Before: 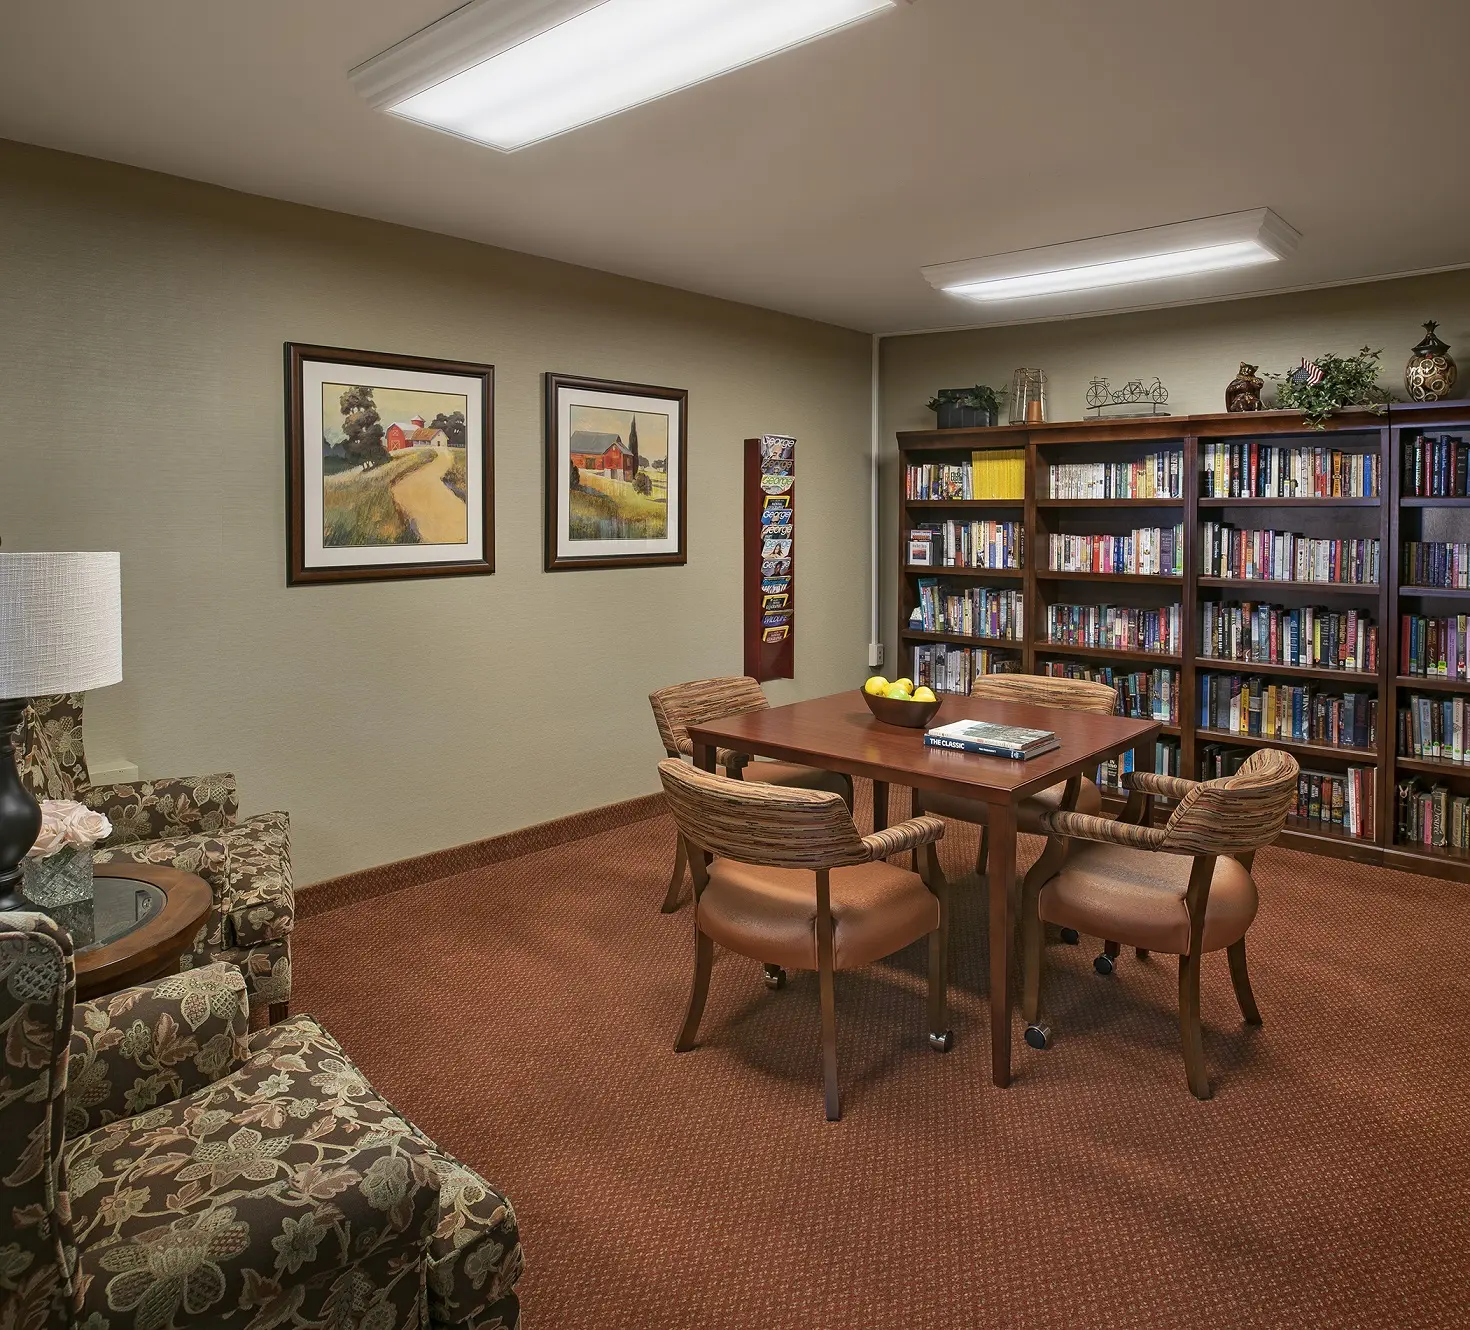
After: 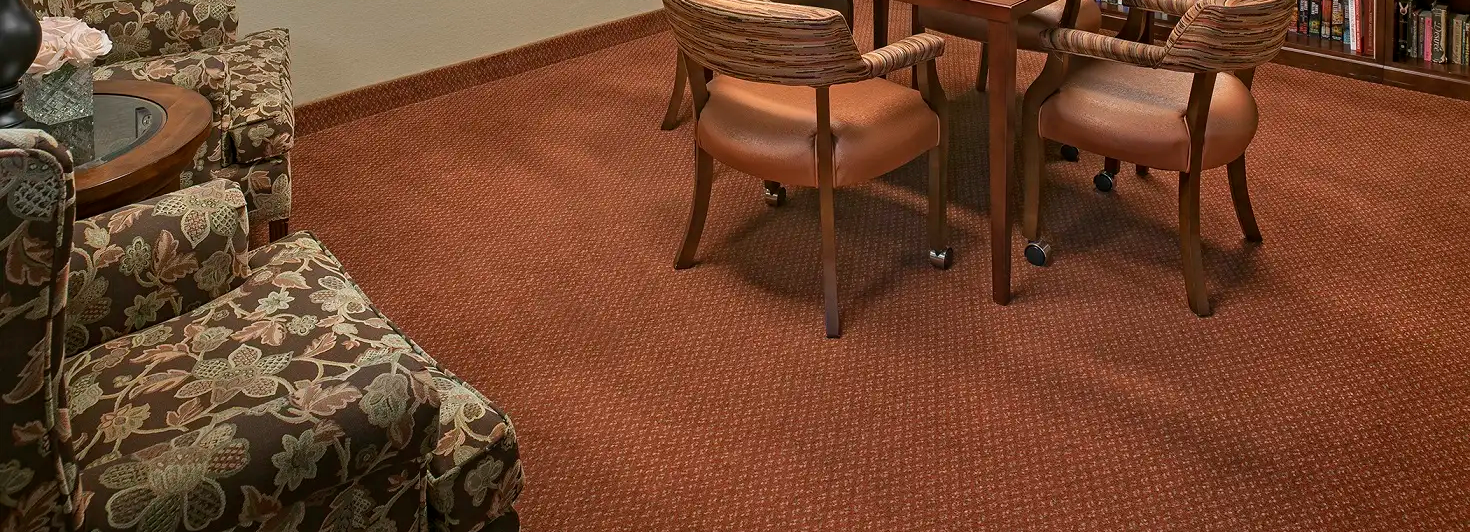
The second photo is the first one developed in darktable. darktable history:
crop and rotate: top 58.91%, bottom 1.023%
